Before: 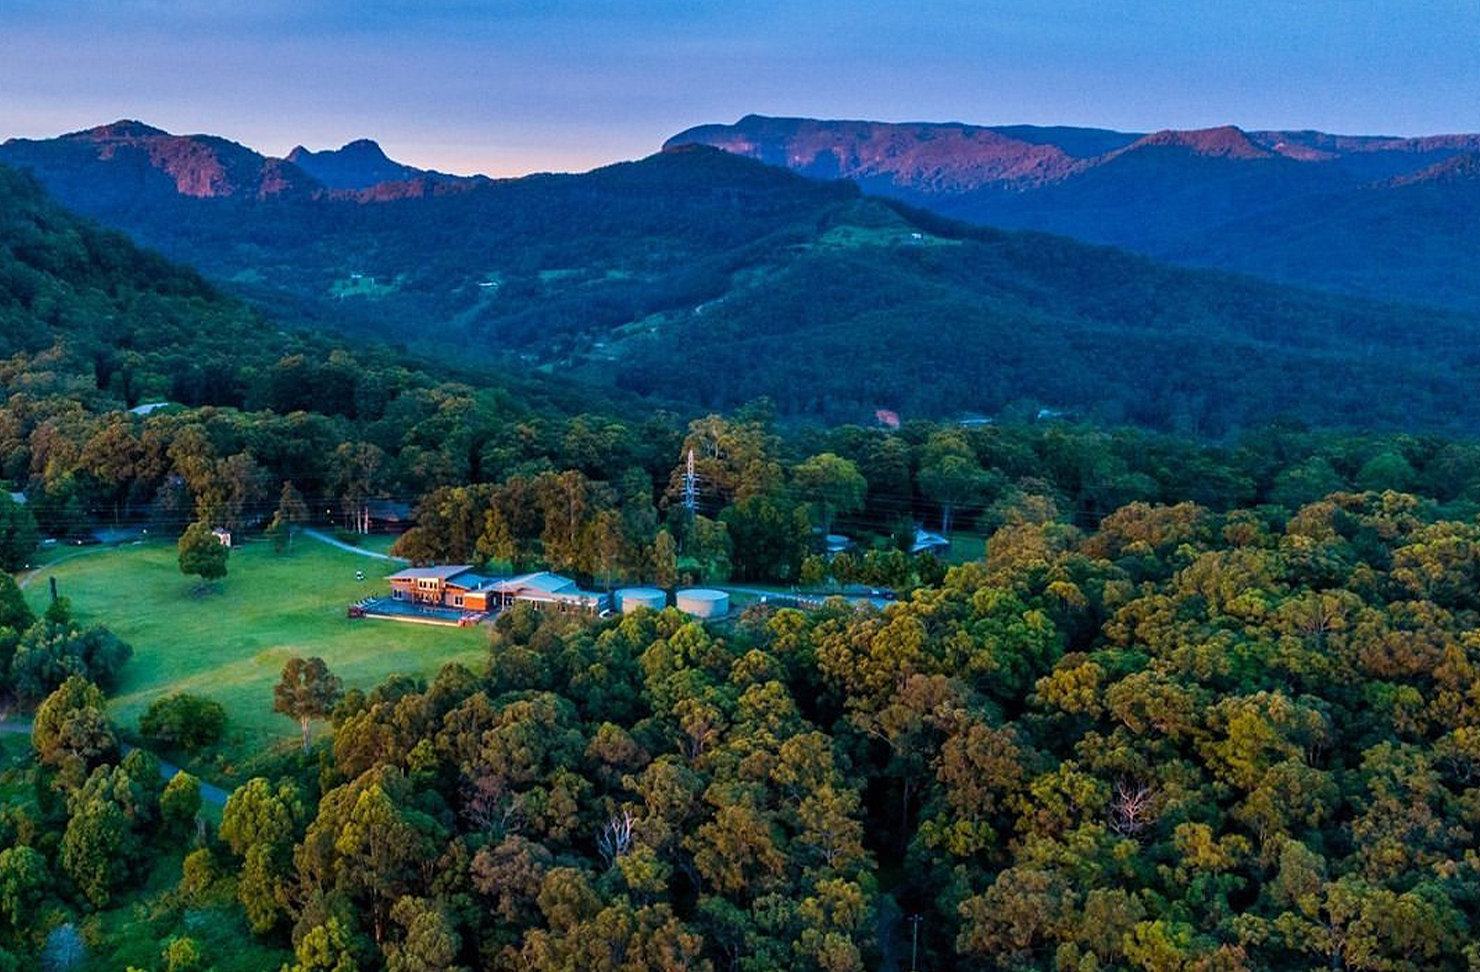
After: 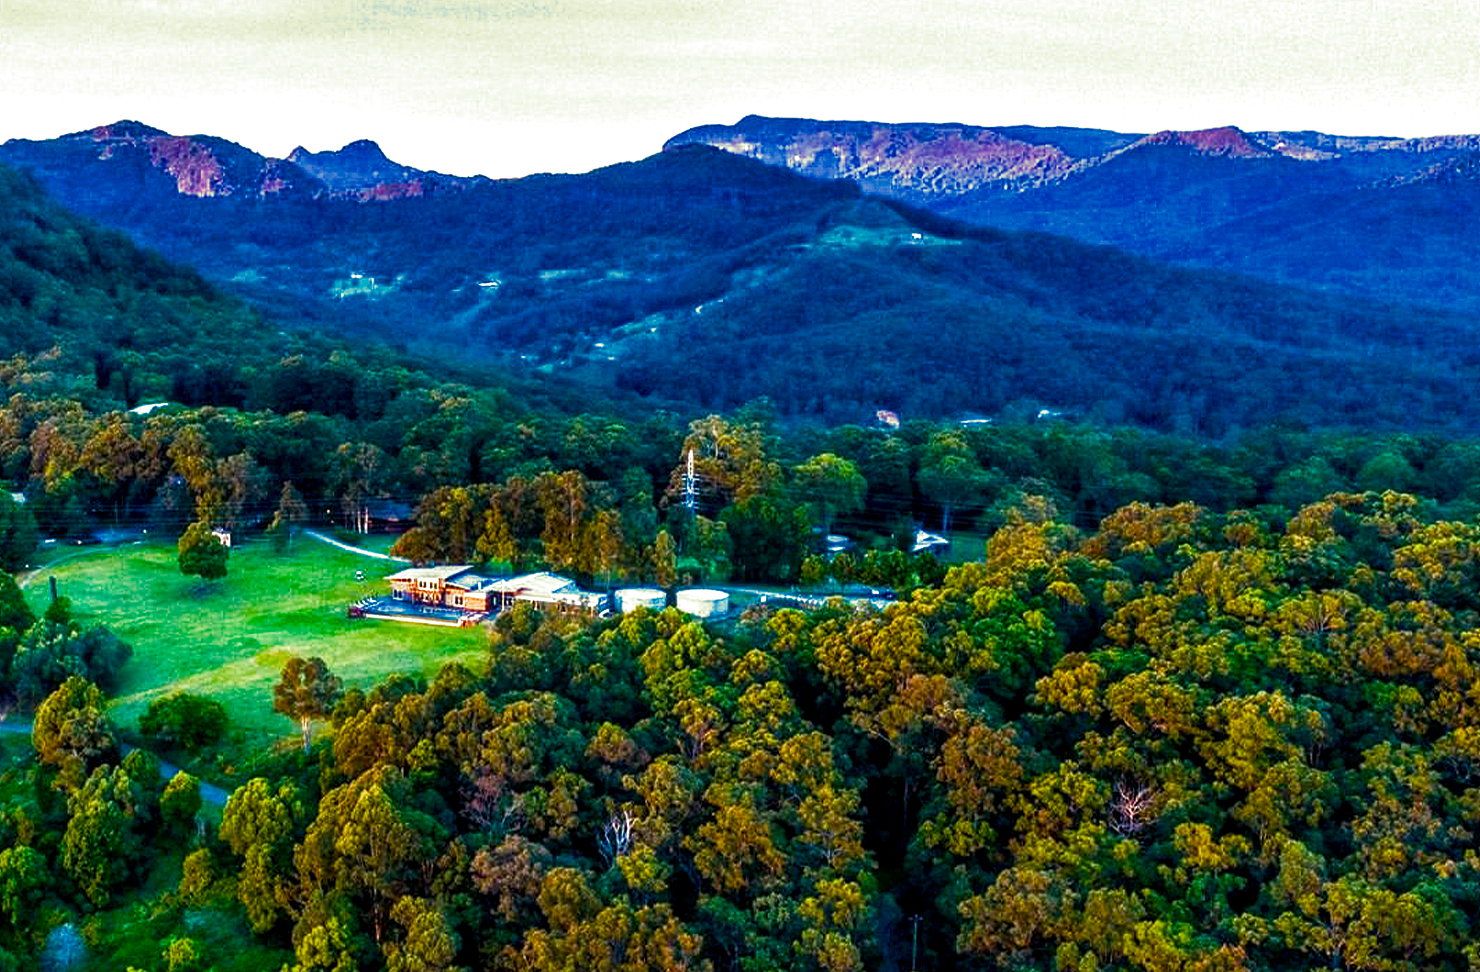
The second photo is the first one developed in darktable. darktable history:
local contrast: on, module defaults
color balance rgb: linear chroma grading › global chroma 9%, perceptual saturation grading › global saturation 36%, perceptual saturation grading › shadows 35%, perceptual brilliance grading › global brilliance 15%, perceptual brilliance grading › shadows -35%, global vibrance 15%
split-toning: shadows › hue 290.82°, shadows › saturation 0.34, highlights › saturation 0.38, balance 0, compress 50%
exposure: exposure 0.507 EV, compensate highlight preservation false
